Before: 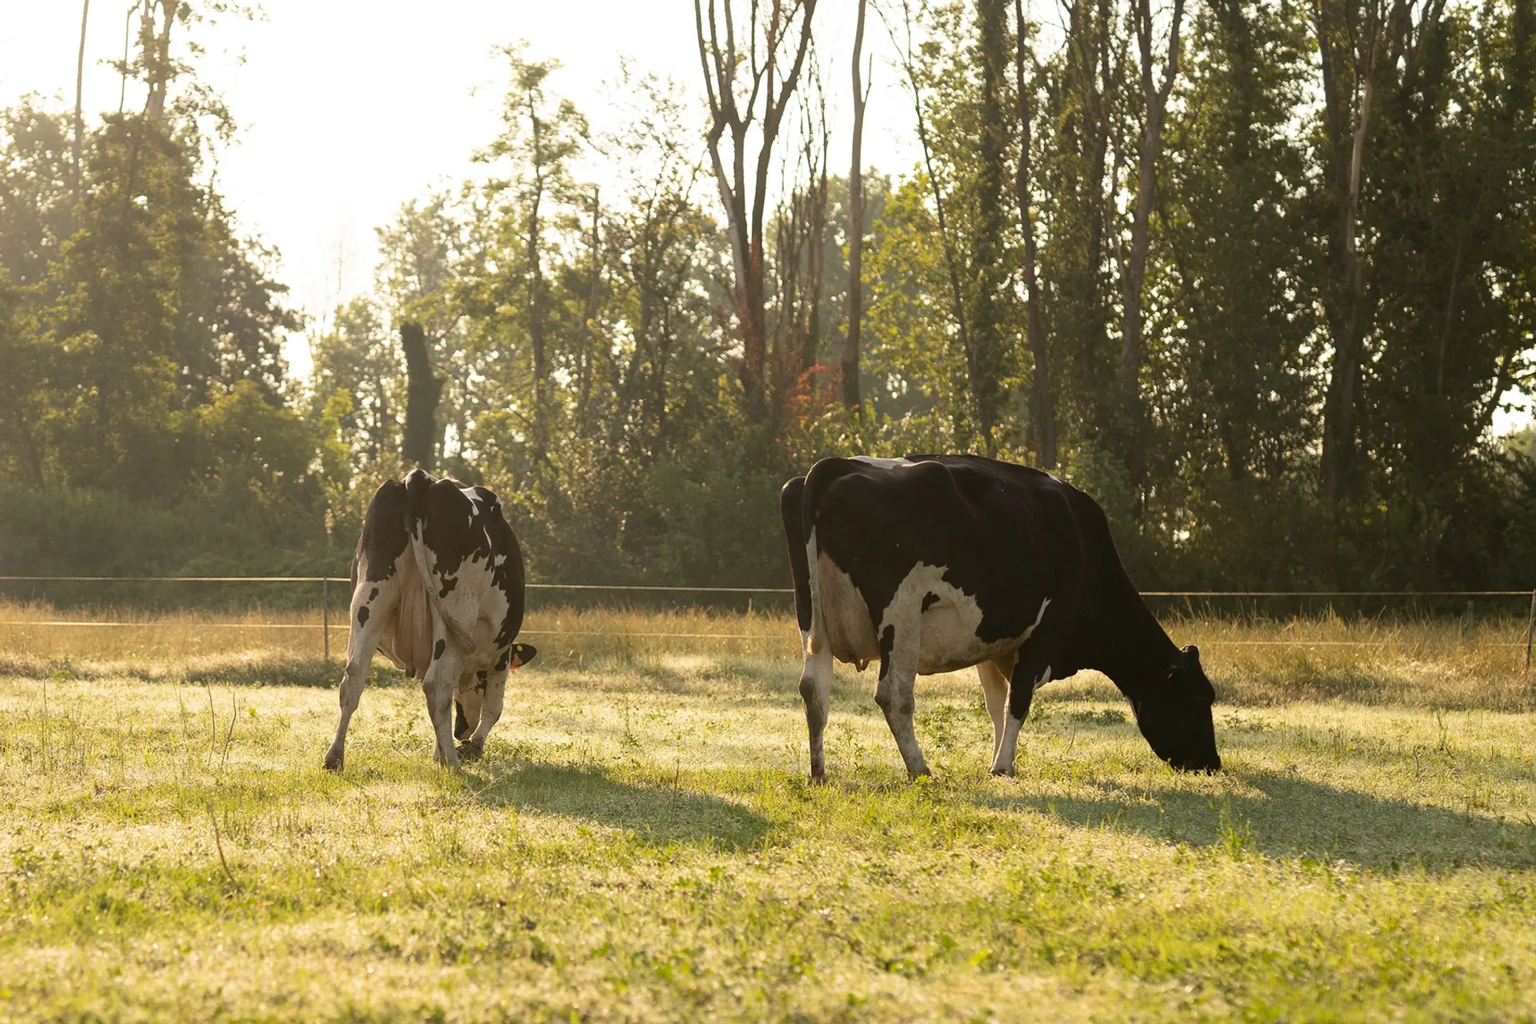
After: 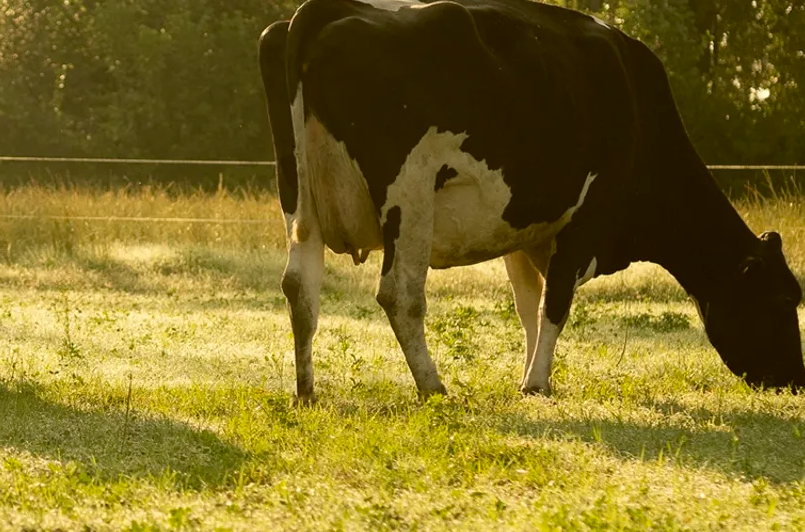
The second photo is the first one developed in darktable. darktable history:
crop: left 37.361%, top 44.941%, right 20.663%, bottom 13.448%
color correction: highlights a* -1.56, highlights b* 10.17, shadows a* 0.475, shadows b* 19.86
